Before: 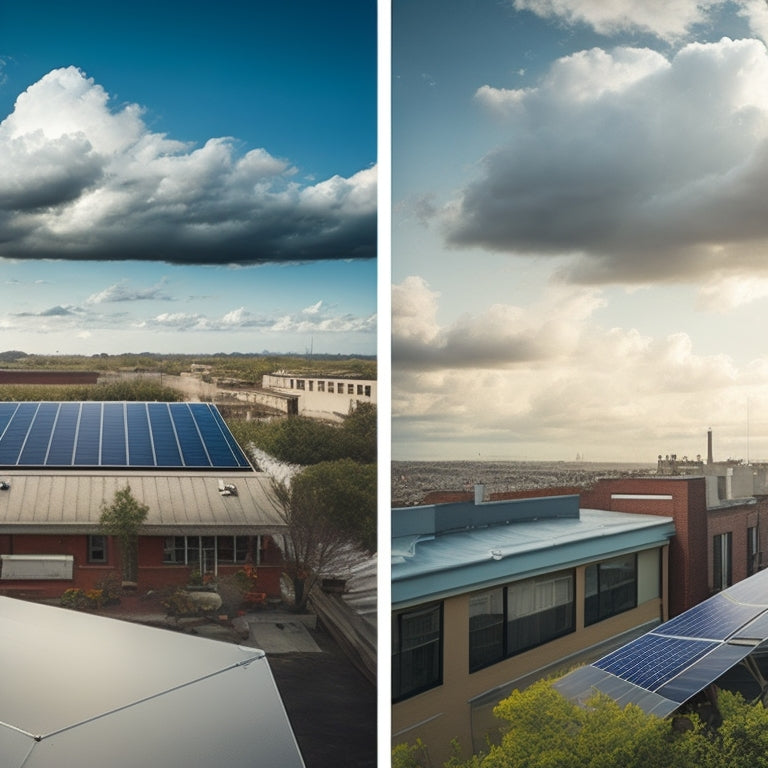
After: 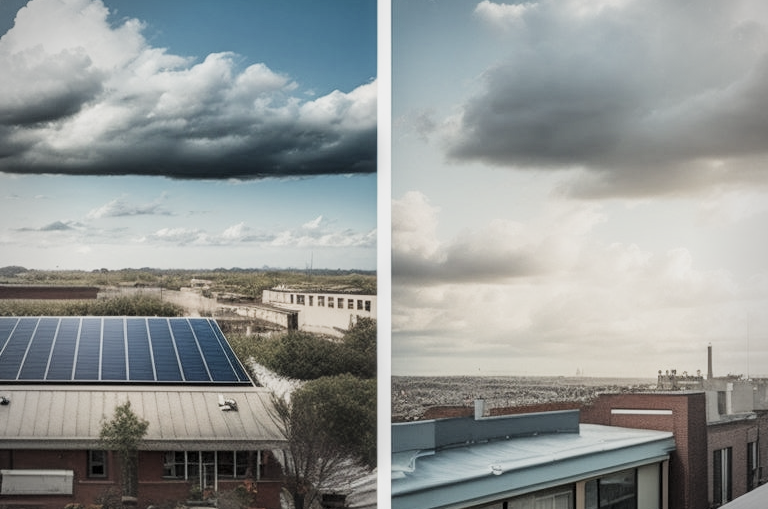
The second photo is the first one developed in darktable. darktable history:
crop: top 11.163%, bottom 22.438%
exposure: black level correction 0, exposure 0.498 EV, compensate highlight preservation false
vignetting: on, module defaults
tone equalizer: on, module defaults
contrast brightness saturation: contrast 0.097, saturation -0.355
local contrast: on, module defaults
filmic rgb: black relative exposure -7.65 EV, white relative exposure 4.56 EV, threshold 3.04 EV, hardness 3.61, add noise in highlights 0.001, color science v3 (2019), use custom middle-gray values true, contrast in highlights soft, enable highlight reconstruction true
